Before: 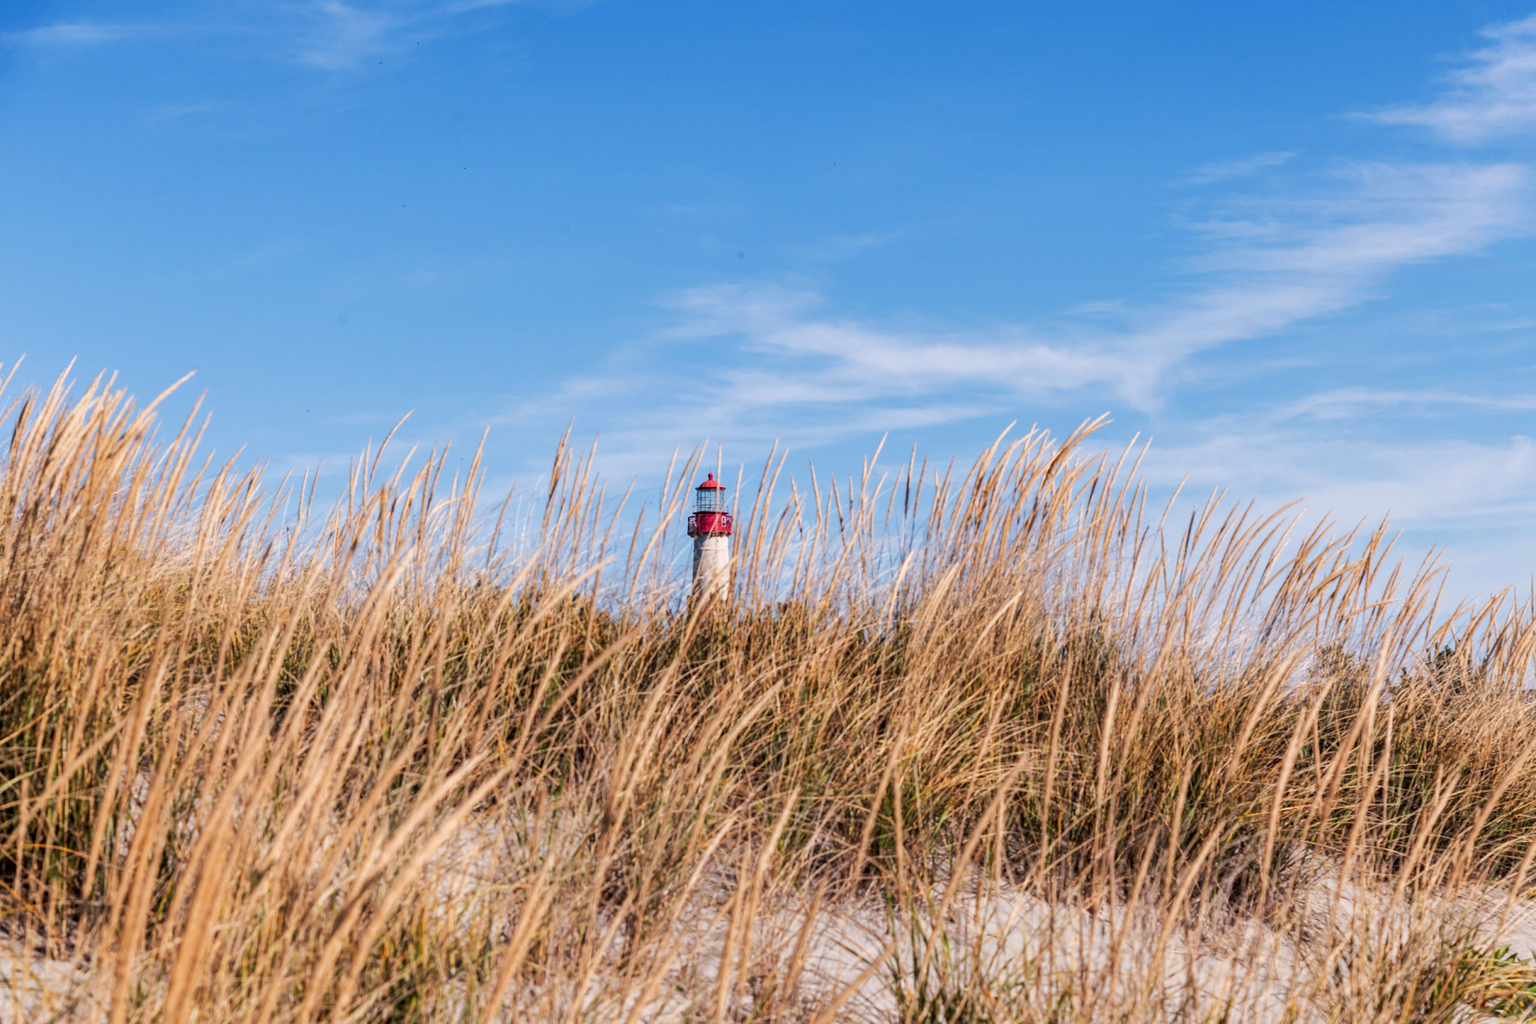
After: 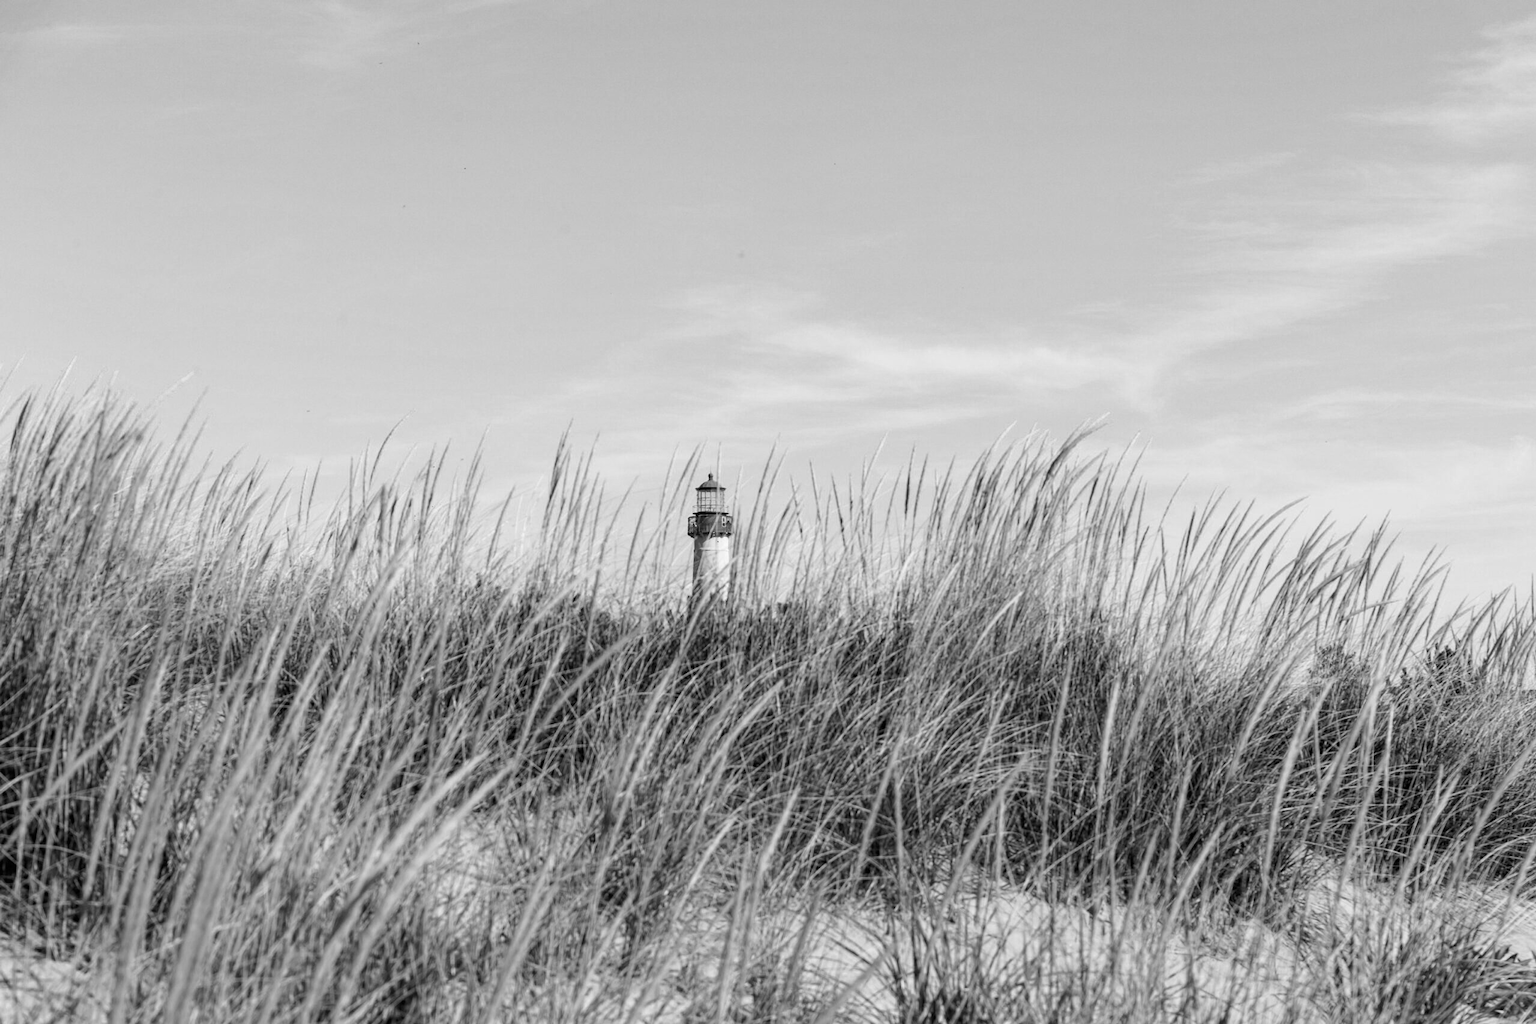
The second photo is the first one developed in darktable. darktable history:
color calibration: output gray [0.253, 0.26, 0.487, 0], gray › normalize channels true, illuminant same as pipeline (D50), adaptation XYZ, x 0.346, y 0.359, gamut compression 0
white balance: red 0.948, green 1.02, blue 1.176
